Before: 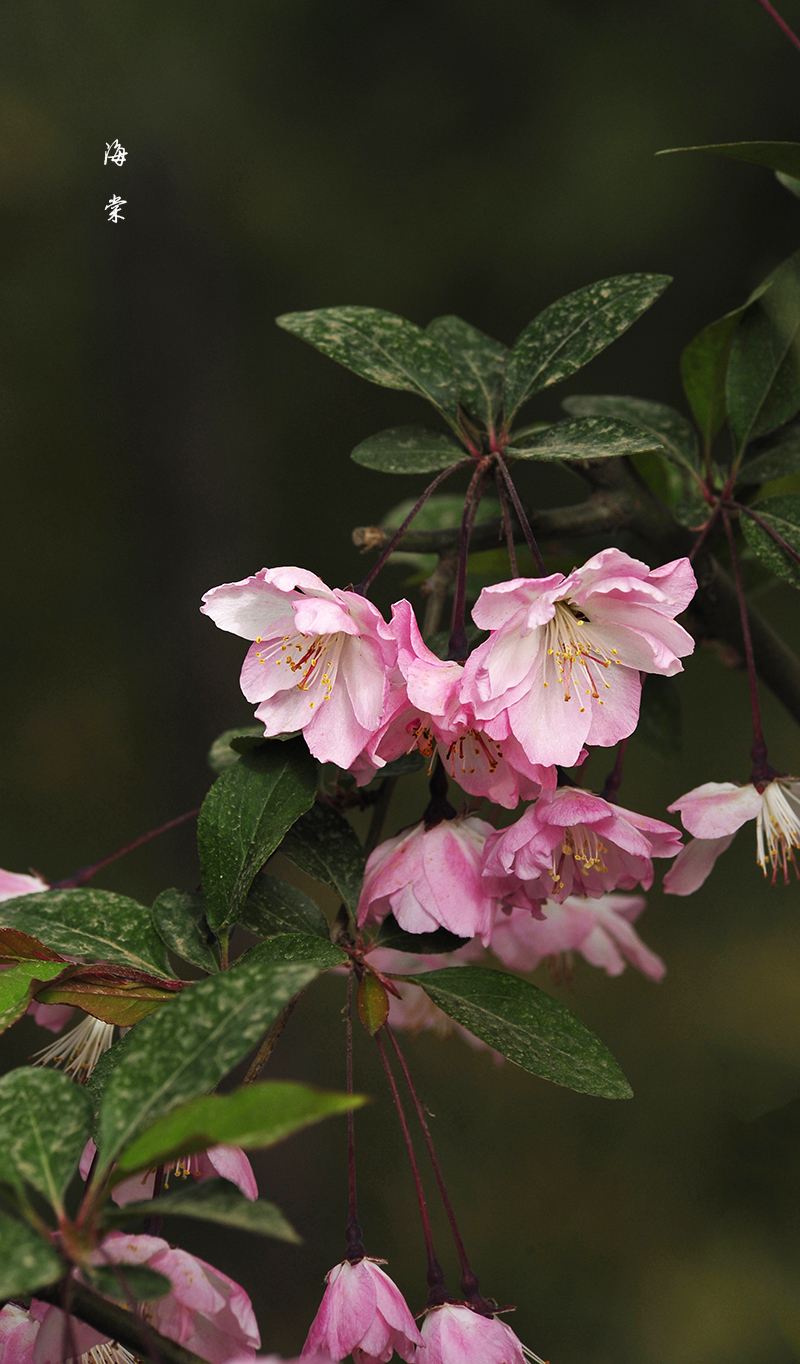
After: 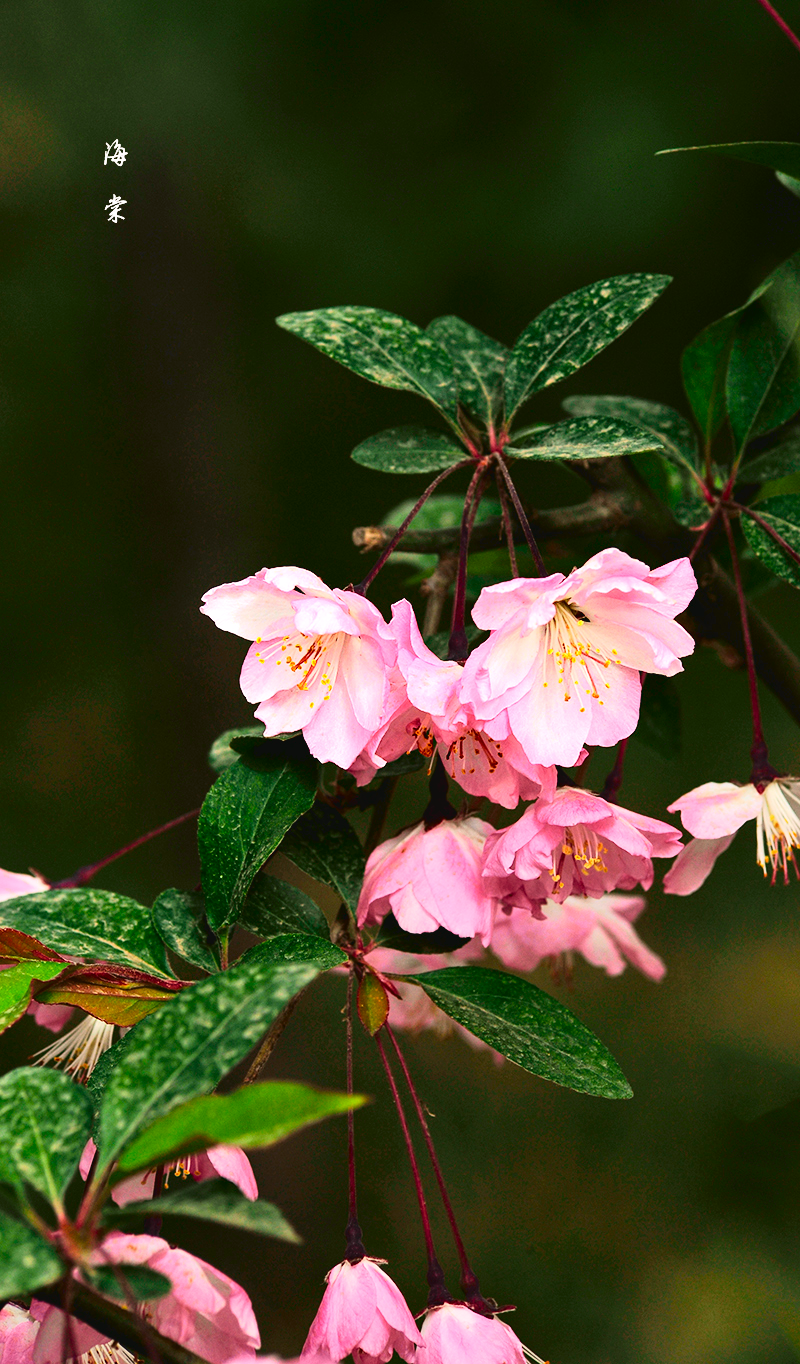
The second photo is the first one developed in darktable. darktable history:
exposure: black level correction 0, exposure 0.5 EV, compensate highlight preservation false
tone curve: curves: ch0 [(0, 0.036) (0.037, 0.042) (0.167, 0.143) (0.433, 0.502) (0.531, 0.637) (0.696, 0.825) (0.856, 0.92) (1, 0.98)]; ch1 [(0, 0) (0.424, 0.383) (0.482, 0.459) (0.501, 0.5) (0.522, 0.526) (0.559, 0.563) (0.604, 0.646) (0.715, 0.729) (1, 1)]; ch2 [(0, 0) (0.369, 0.388) (0.45, 0.48) (0.499, 0.502) (0.504, 0.504) (0.512, 0.526) (0.581, 0.595) (0.708, 0.786) (1, 1)], color space Lab, independent channels, preserve colors none
